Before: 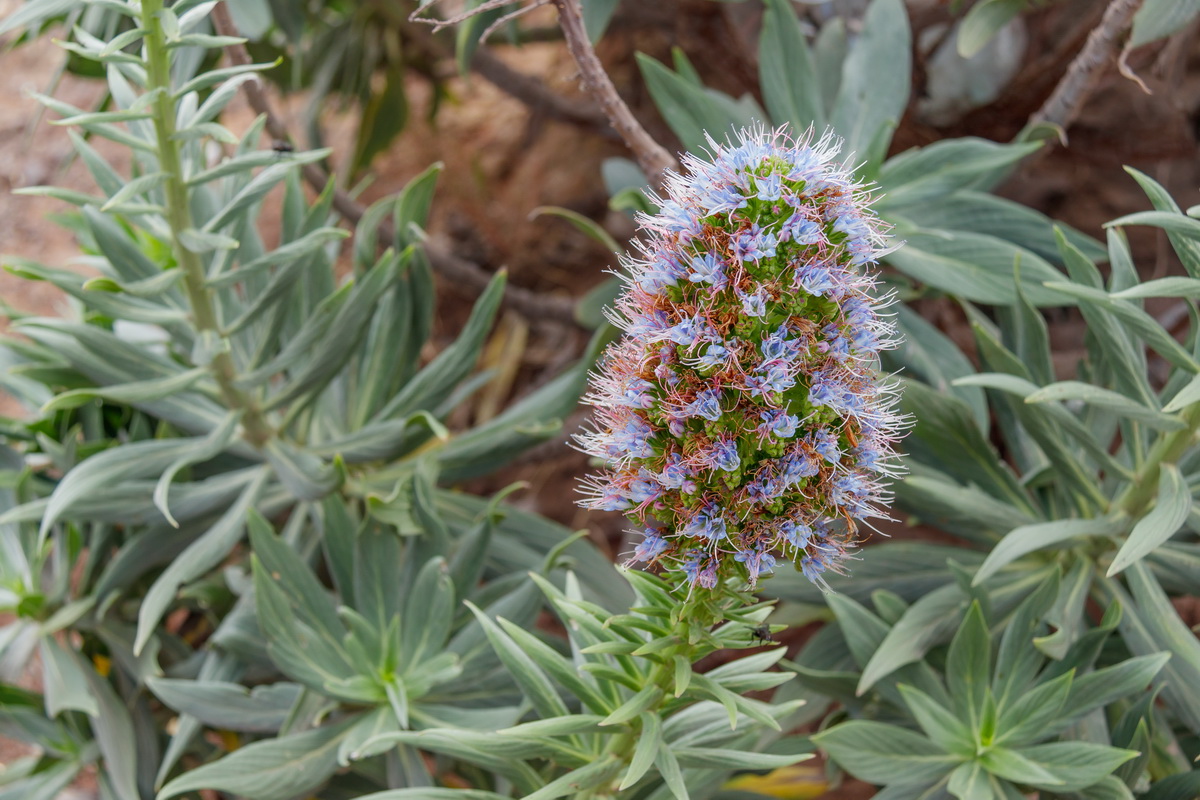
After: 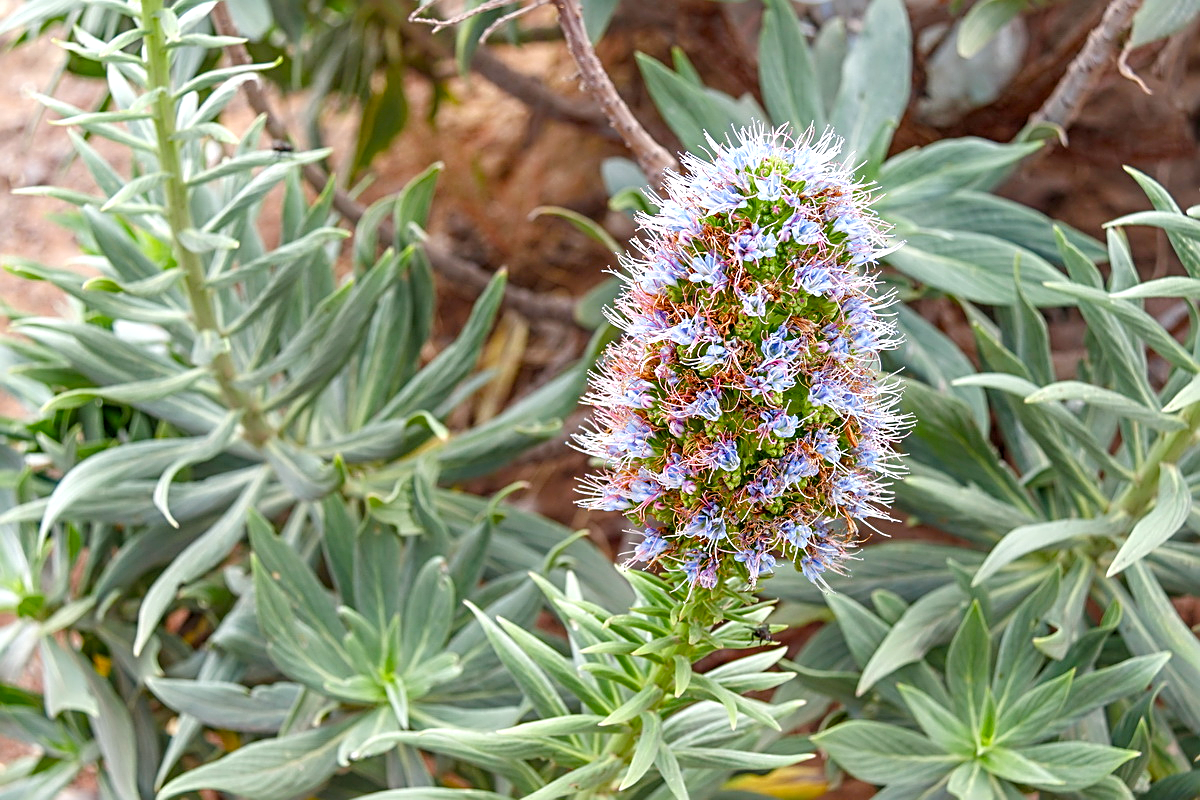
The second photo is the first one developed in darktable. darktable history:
exposure: black level correction 0, exposure 0.7 EV, compensate exposure bias true, compensate highlight preservation false
sharpen: radius 2.676, amount 0.669
color balance rgb: perceptual saturation grading › global saturation 20%, perceptual saturation grading › highlights -25%, perceptual saturation grading › shadows 25%
